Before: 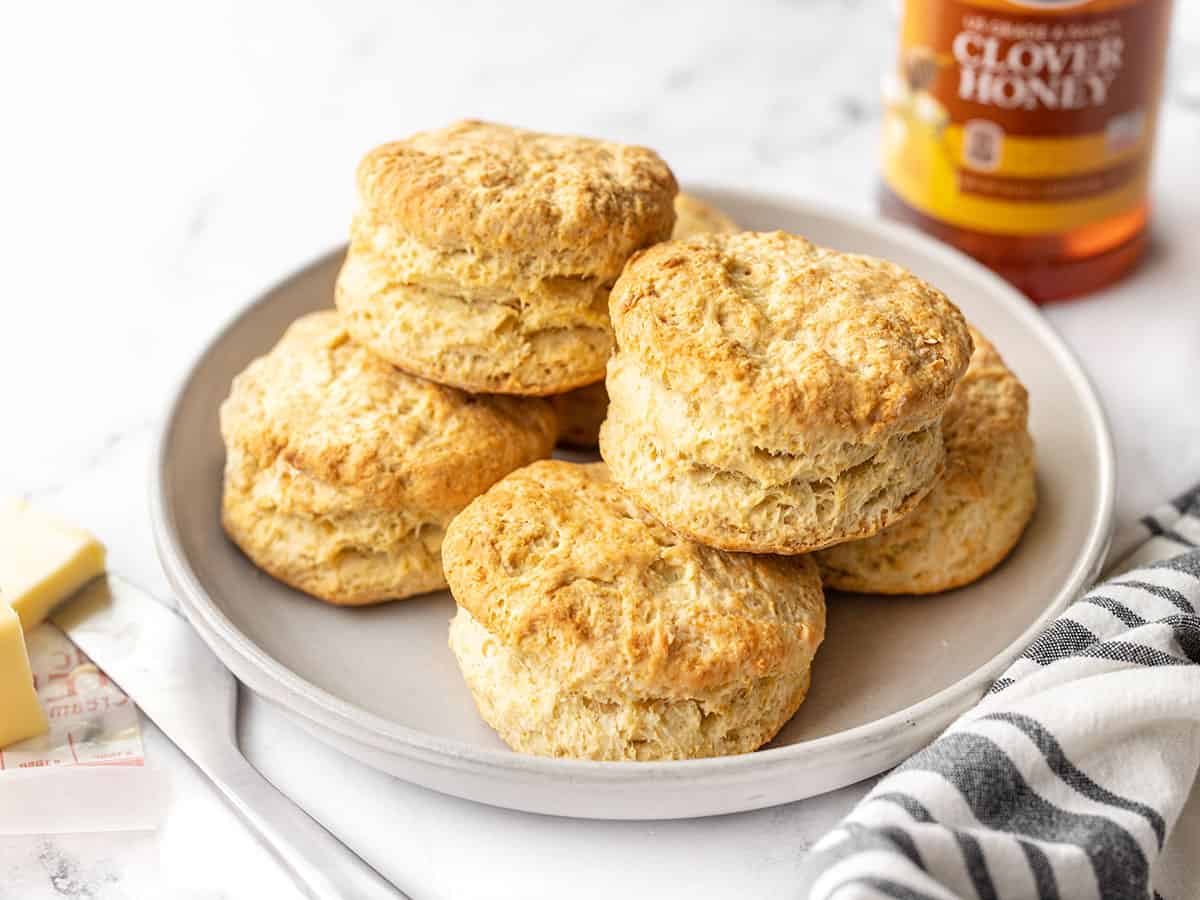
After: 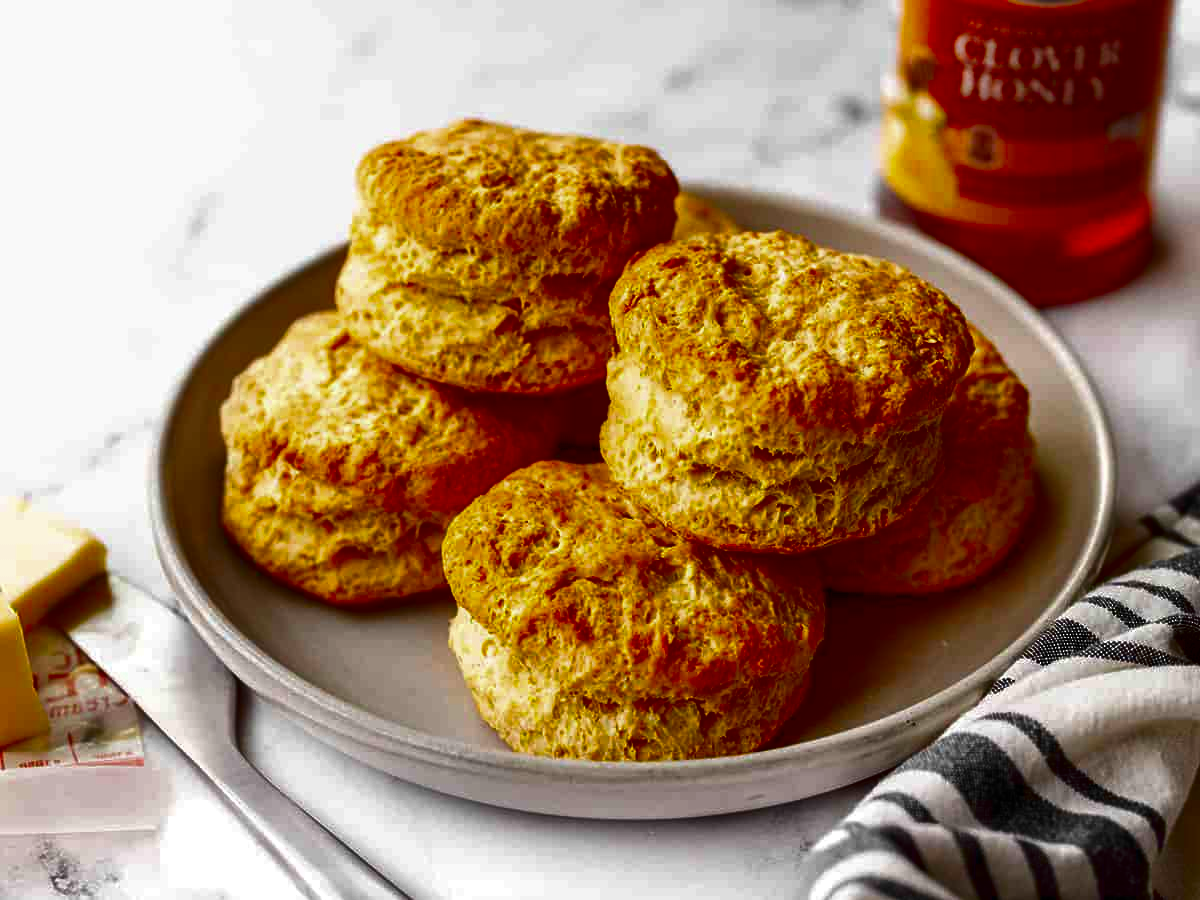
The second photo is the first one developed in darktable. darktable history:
contrast brightness saturation: brightness -0.983, saturation 0.991
